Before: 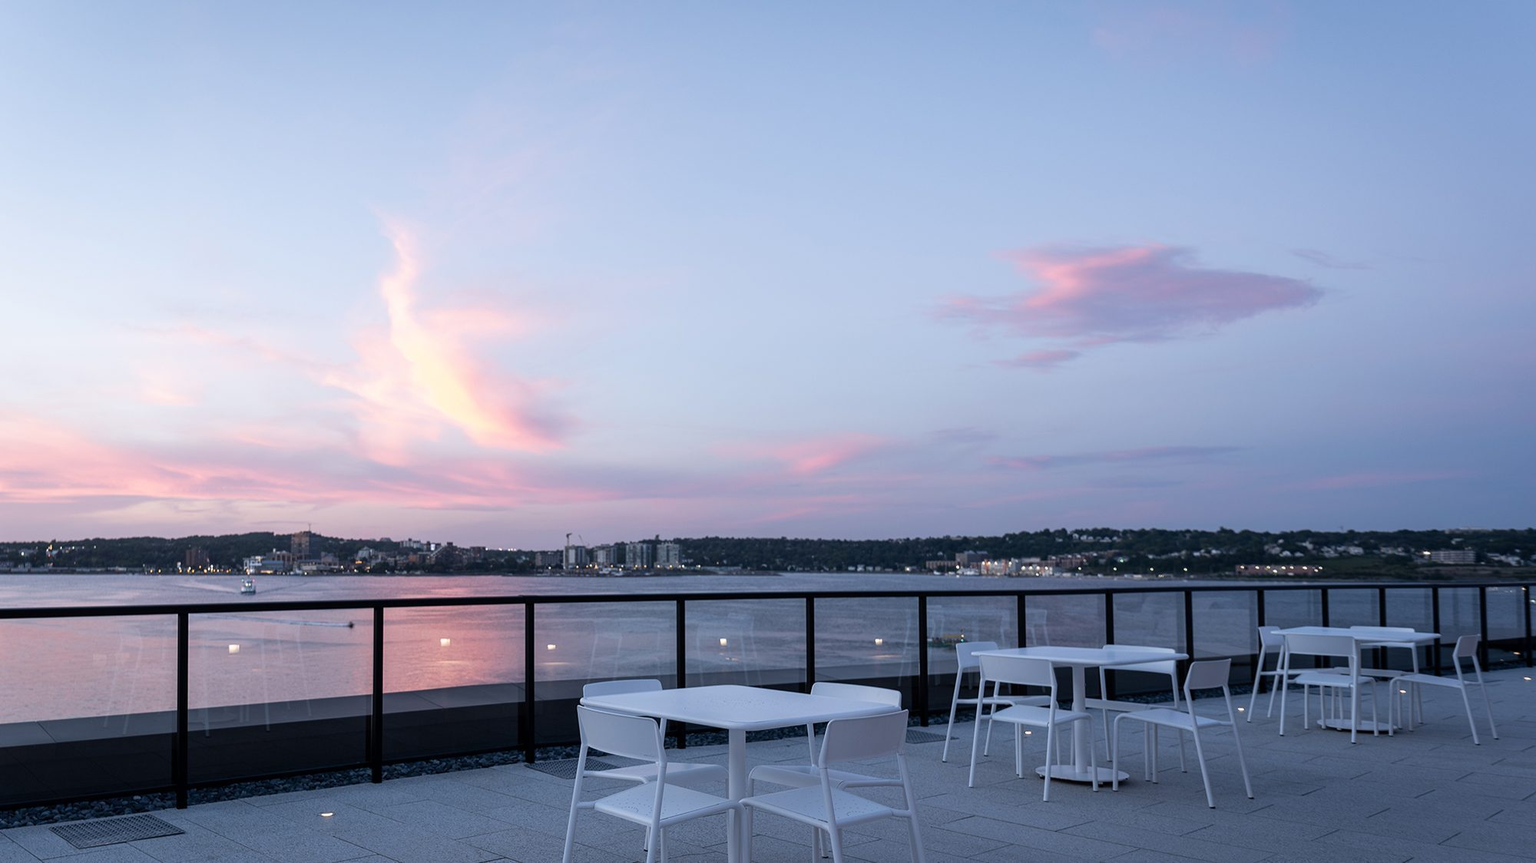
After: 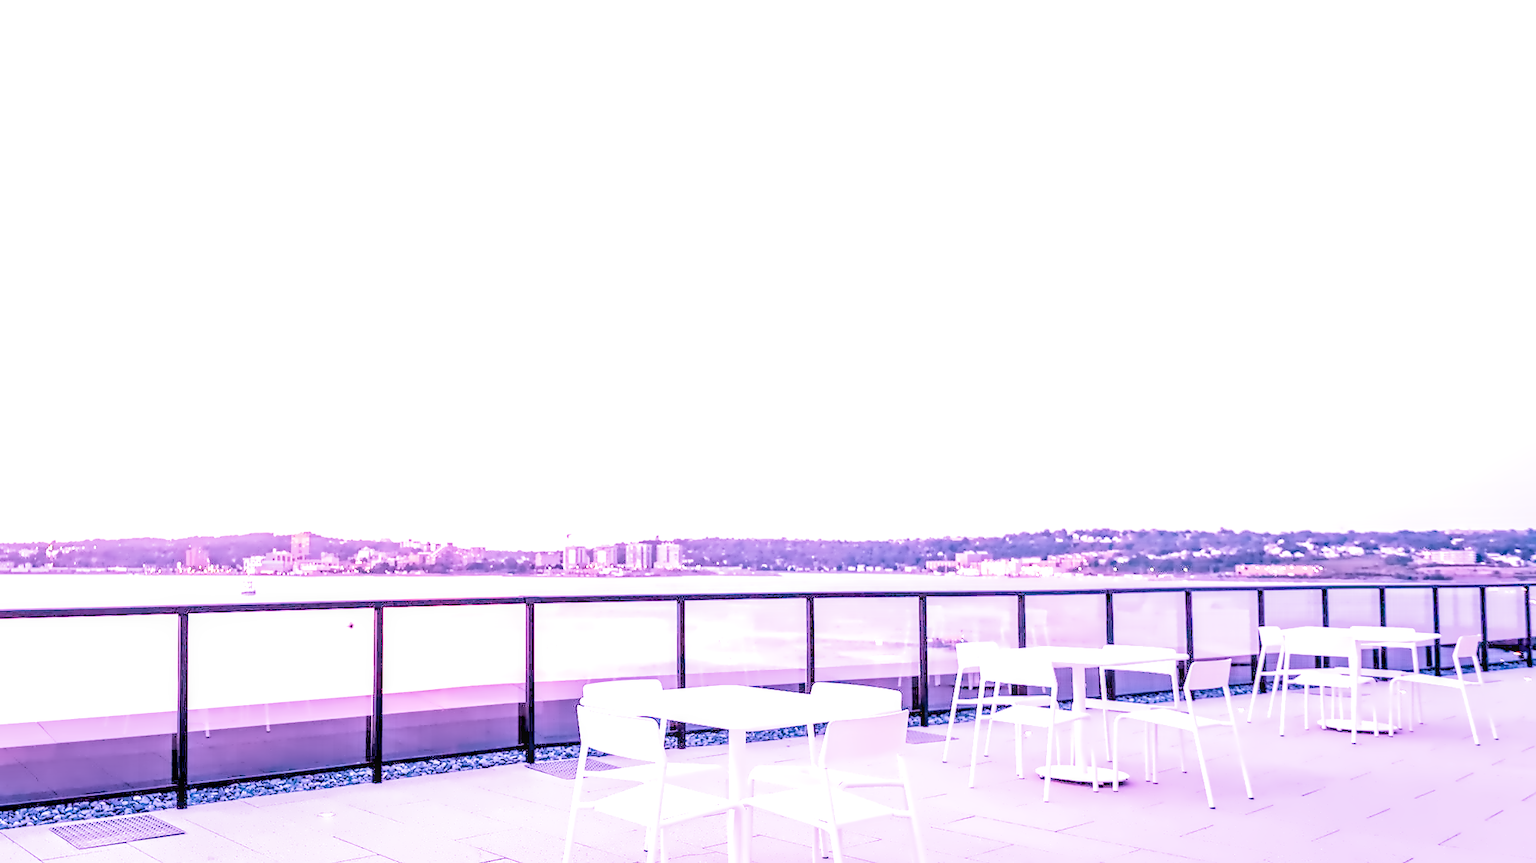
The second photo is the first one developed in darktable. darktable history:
contrast equalizer "denoise & sharpen": octaves 7, y [[0.5, 0.542, 0.583, 0.625, 0.667, 0.708], [0.5 ×6], [0.5 ×6], [0, 0.033, 0.067, 0.1, 0.133, 0.167], [0, 0.05, 0.1, 0.15, 0.2, 0.25]]
local contrast: on, module defaults
color calibration: x 0.355, y 0.367, temperature 4700.38 K
color balance rgb: perceptual saturation grading › global saturation 25%, global vibrance 20%
denoise (profiled): preserve shadows 1.52, scattering 0.002, a [-1, 0, 0], compensate highlight preservation false
diffuse or sharpen "local contrast": iterations 10, radius span 384, edge sensitivity 1, edge threshold 1, 1st order anisotropy -250%, 4th order anisotropy -250%, 1st order speed -50%, 4th order speed -50%, central radius 512
exposure: black level correction 0, exposure 1.741 EV, compensate exposure bias true, compensate highlight preservation false
highlight reconstruction: method clip highlights
lens correction: scale 1, crop 1, focal 50, aperture 6.3, distance 3.78, camera "Canon EOS RP", lens "Canon RF 50mm F1.8 STM"
white balance: red 2.229, blue 1.46
velvia: on, module defaults
filmic rgb: black relative exposure -3.31 EV, white relative exposure 3.45 EV, hardness 2.36, contrast 1.103
rgb levels: preserve colors max RGB
